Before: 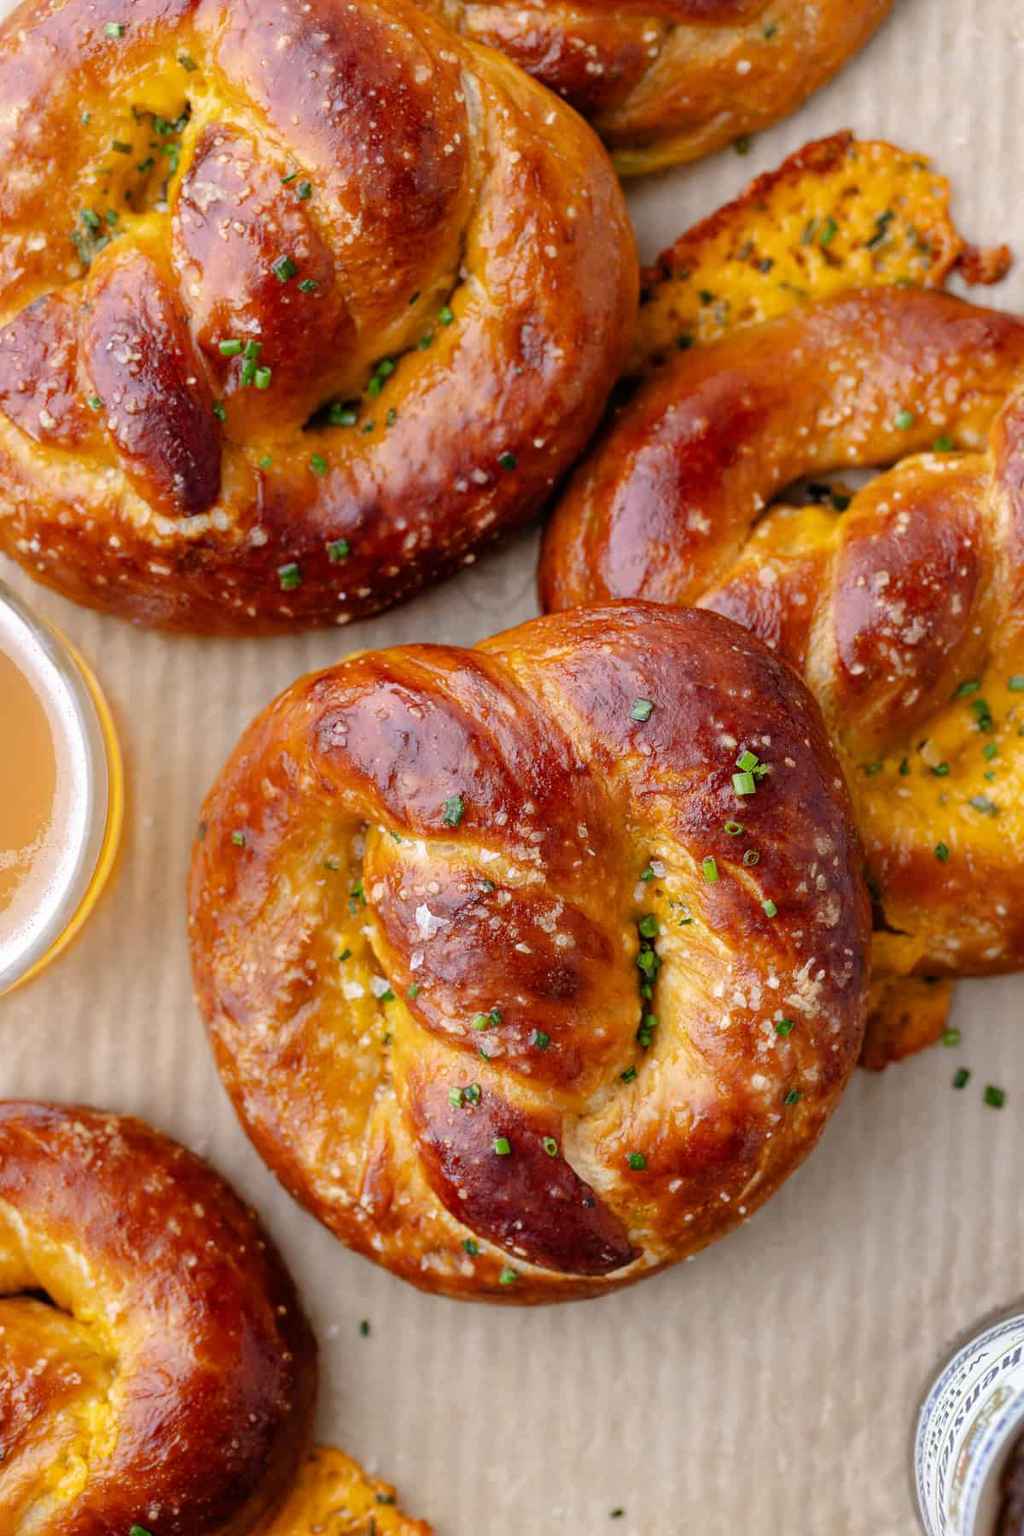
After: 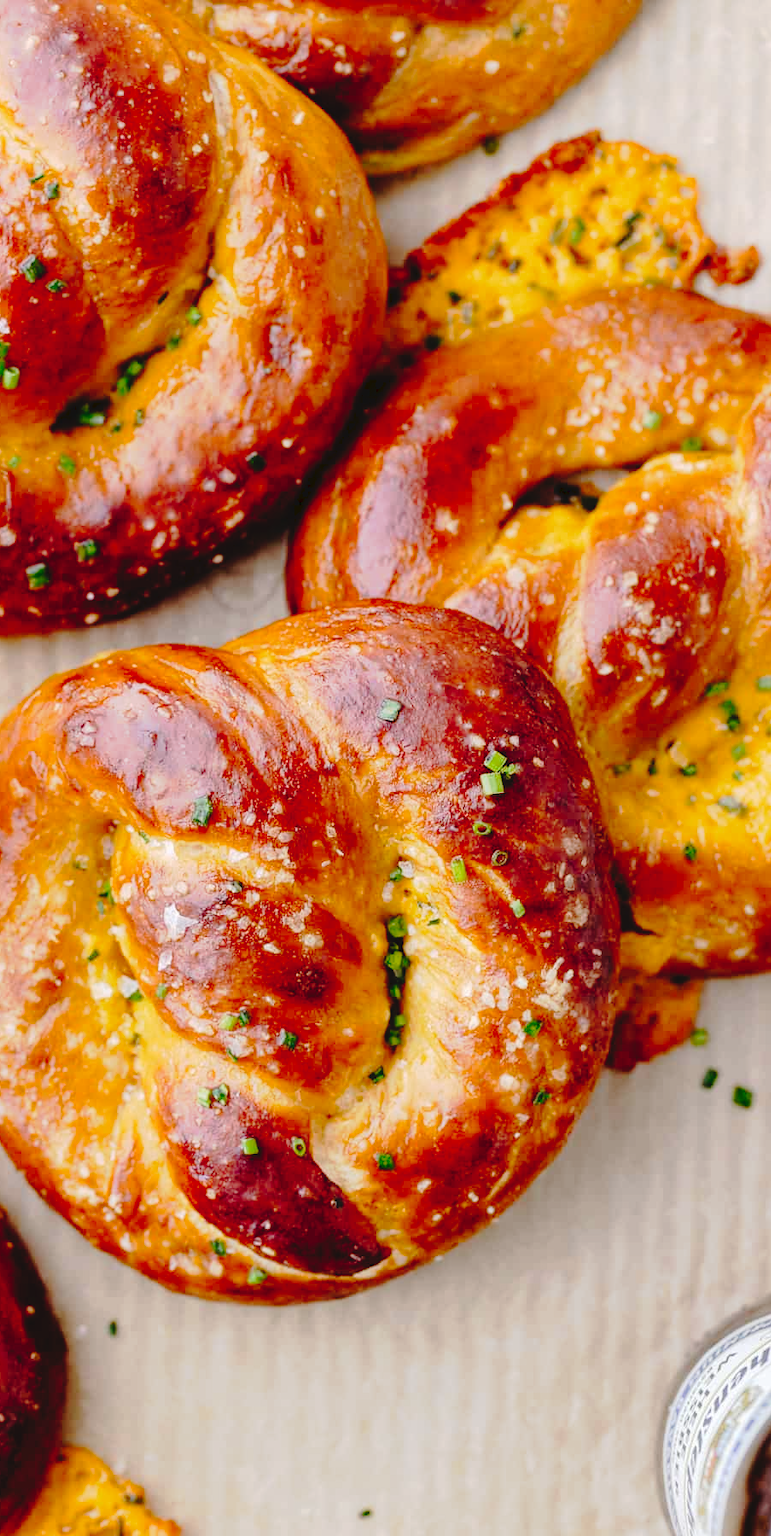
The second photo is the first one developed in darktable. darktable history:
crop and rotate: left 24.6%
tone curve: curves: ch0 [(0, 0) (0.003, 0.051) (0.011, 0.052) (0.025, 0.055) (0.044, 0.062) (0.069, 0.068) (0.1, 0.077) (0.136, 0.098) (0.177, 0.145) (0.224, 0.223) (0.277, 0.314) (0.335, 0.43) (0.399, 0.518) (0.468, 0.591) (0.543, 0.656) (0.623, 0.726) (0.709, 0.809) (0.801, 0.857) (0.898, 0.918) (1, 1)], preserve colors none
